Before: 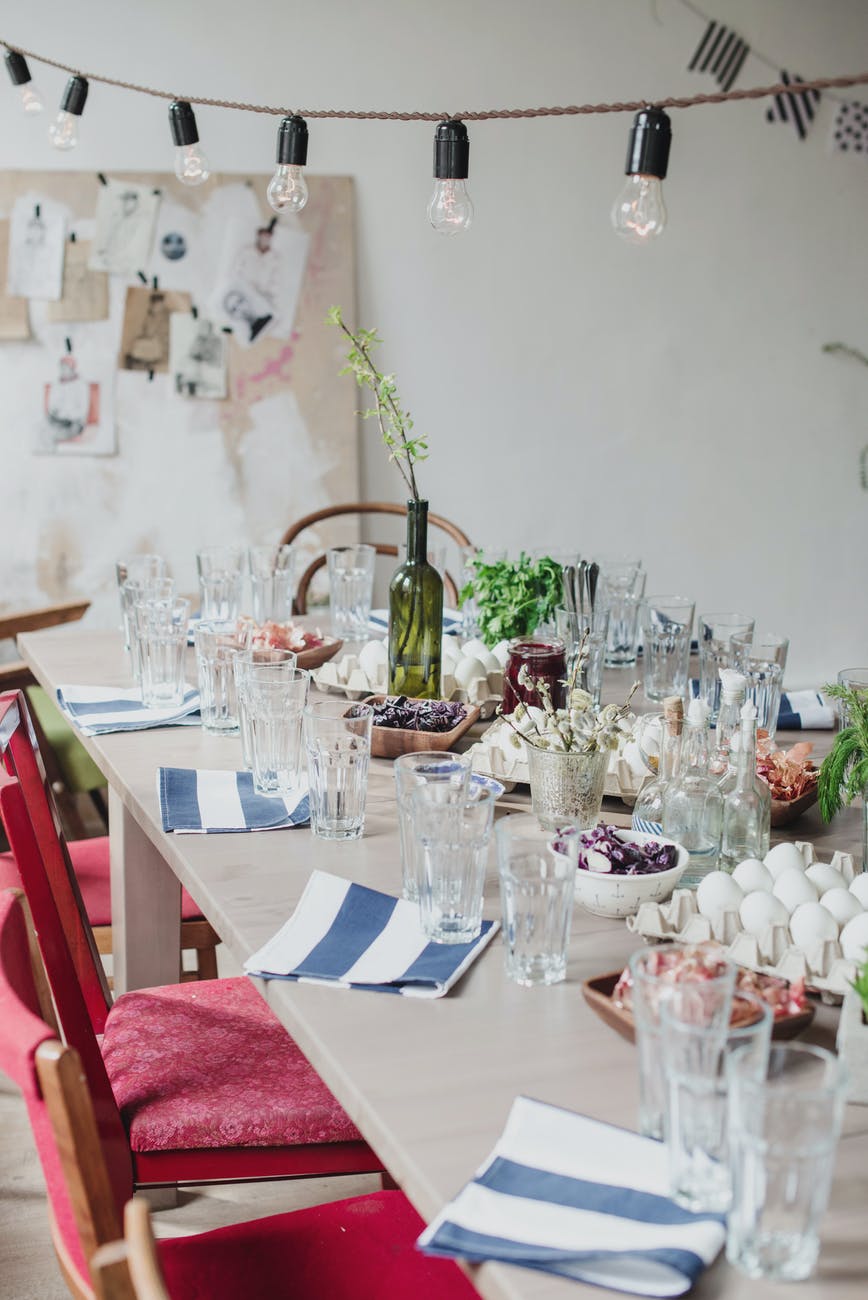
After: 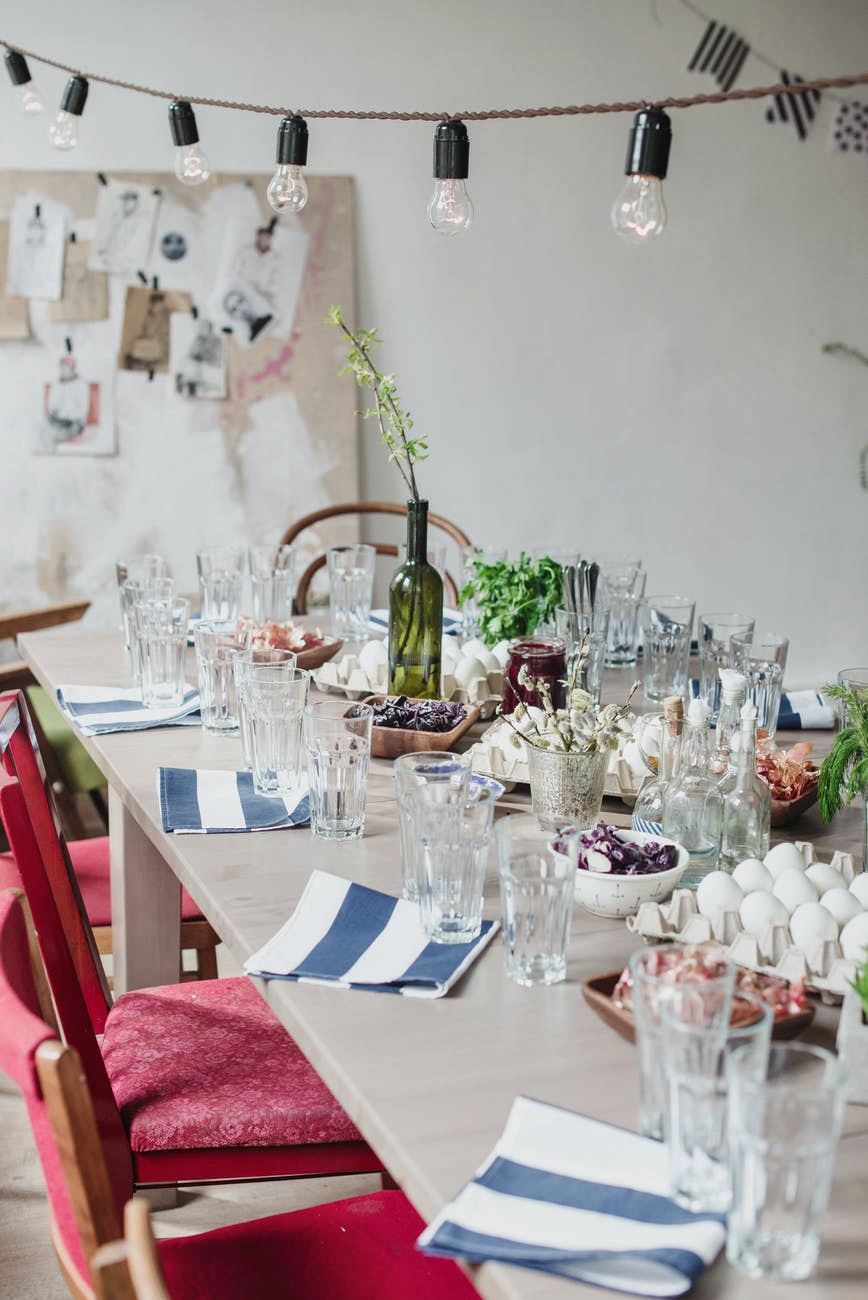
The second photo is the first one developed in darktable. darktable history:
local contrast: mode bilateral grid, contrast 19, coarseness 49, detail 128%, midtone range 0.2
